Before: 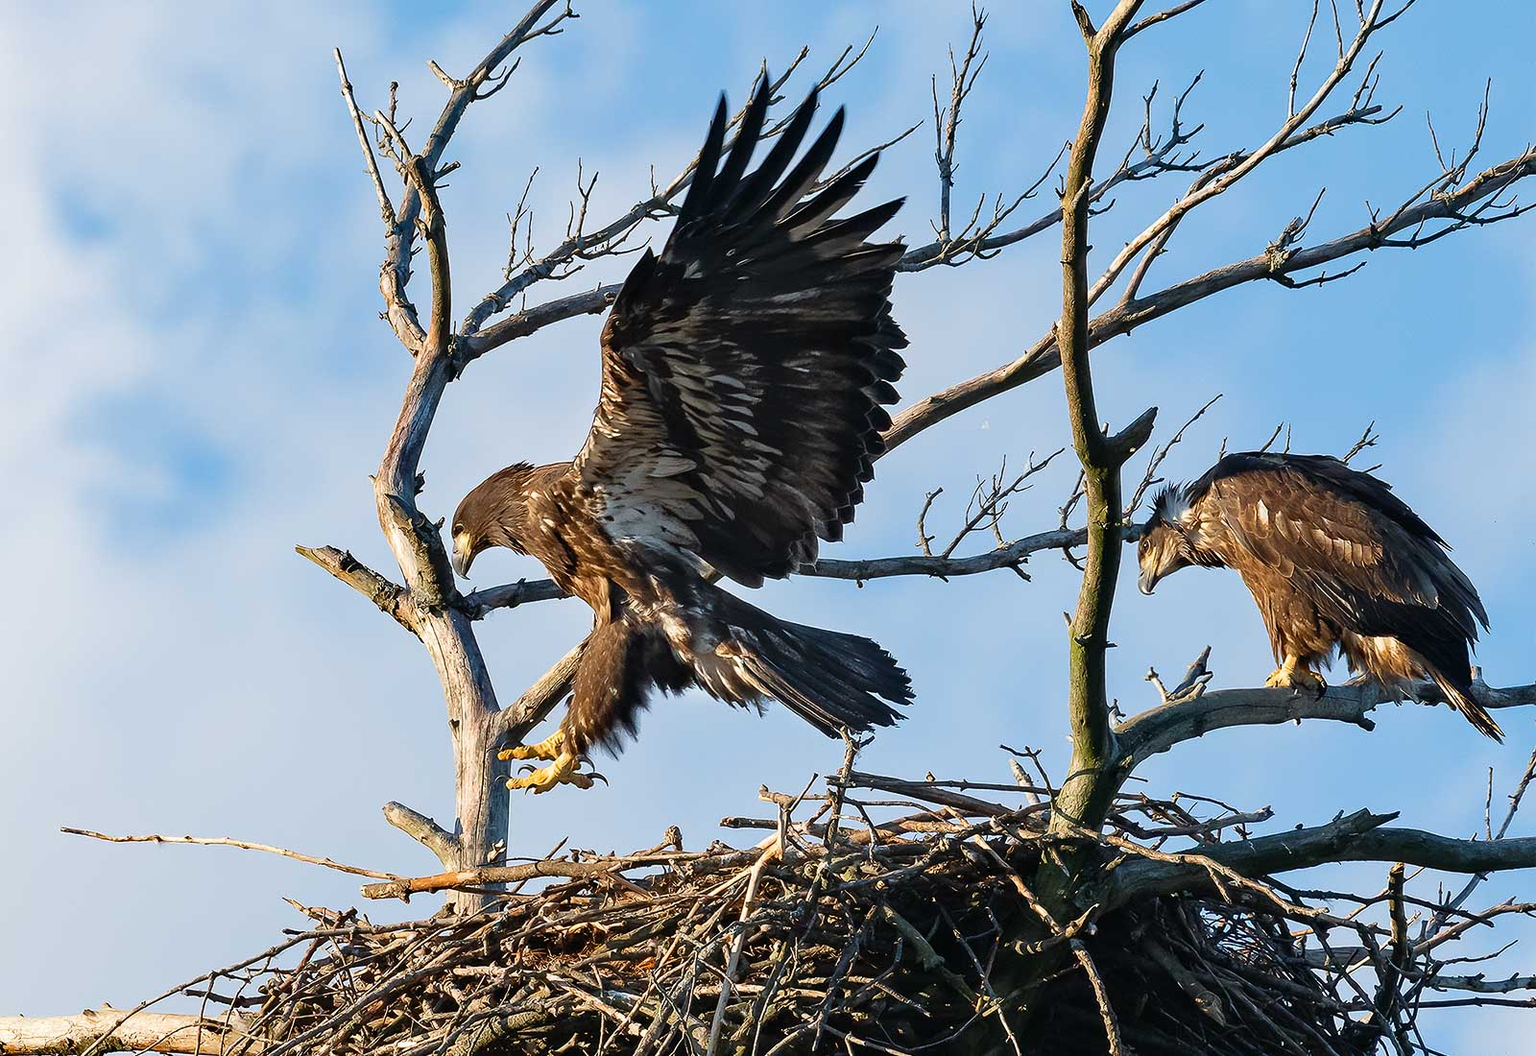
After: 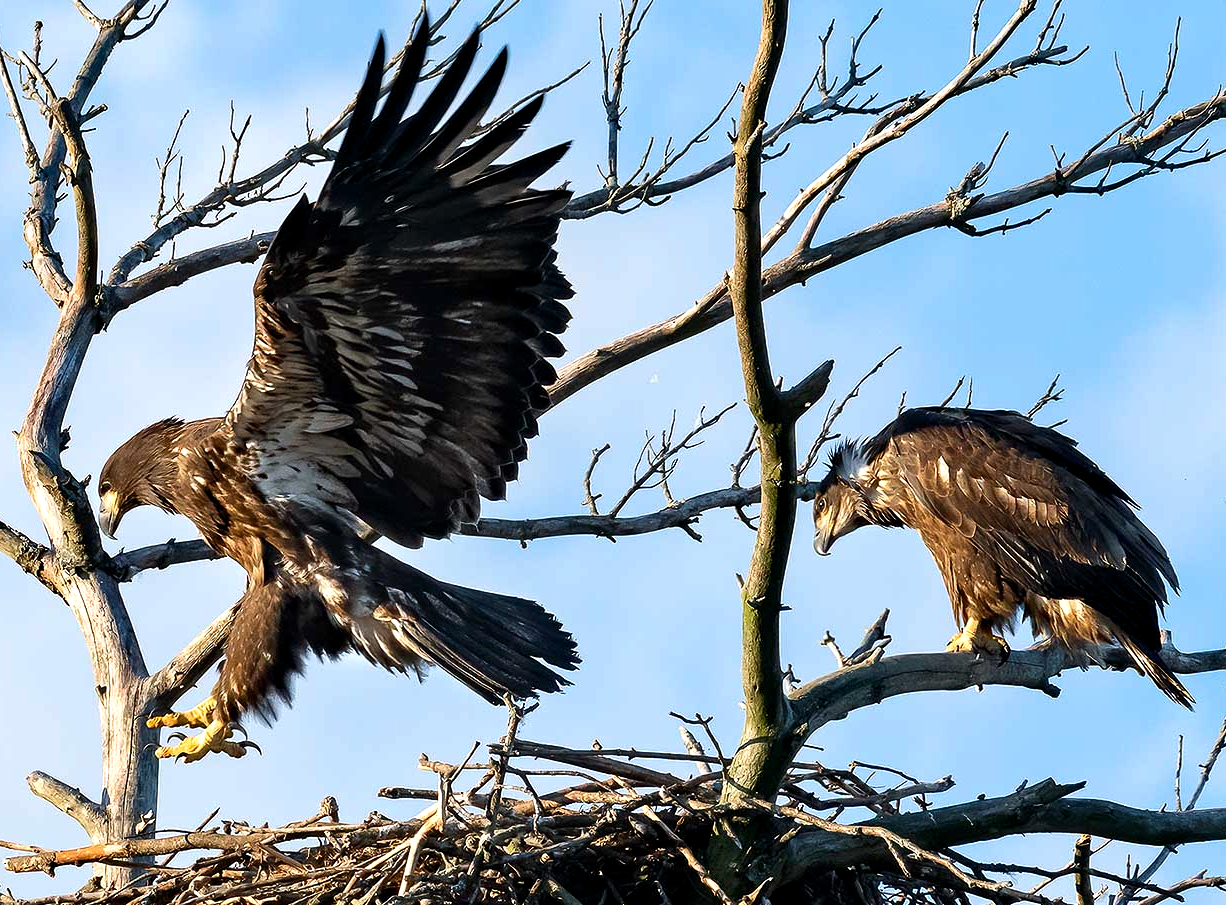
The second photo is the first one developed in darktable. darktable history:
crop: left 23.307%, top 5.876%, bottom 11.838%
tone equalizer: -8 EV -0.447 EV, -7 EV -0.354 EV, -6 EV -0.305 EV, -5 EV -0.196 EV, -3 EV 0.191 EV, -2 EV 0.331 EV, -1 EV 0.411 EV, +0 EV 0.427 EV, edges refinement/feathering 500, mask exposure compensation -1.57 EV, preserve details no
exposure: black level correction 0.004, exposure 0.017 EV, compensate highlight preservation false
